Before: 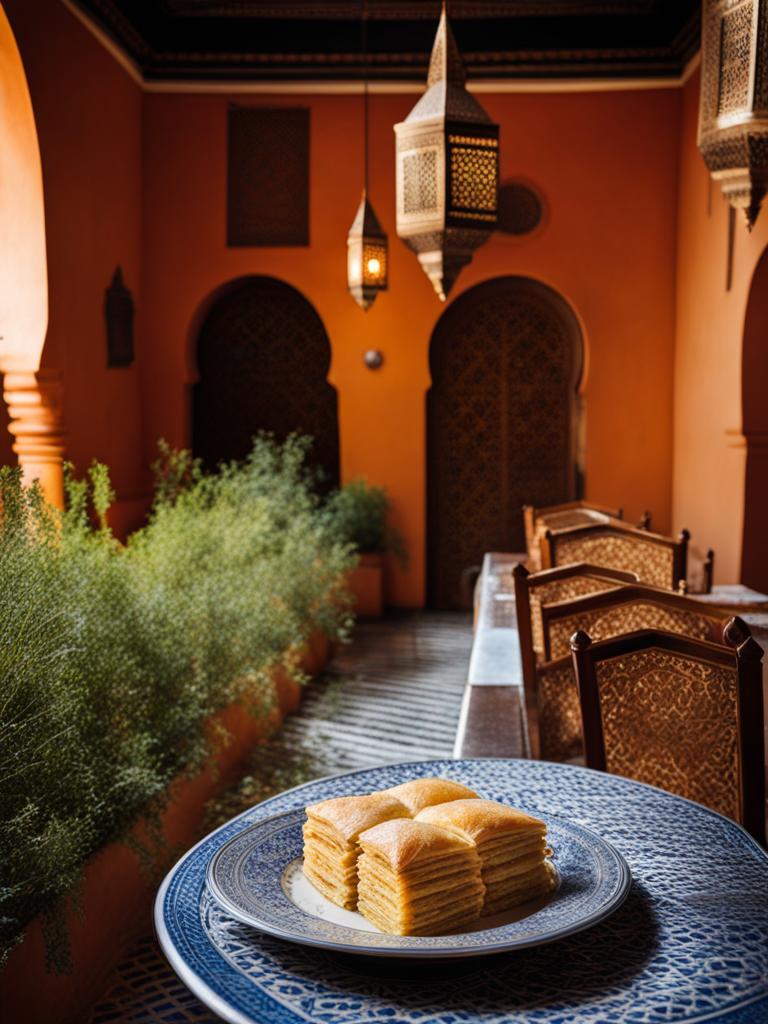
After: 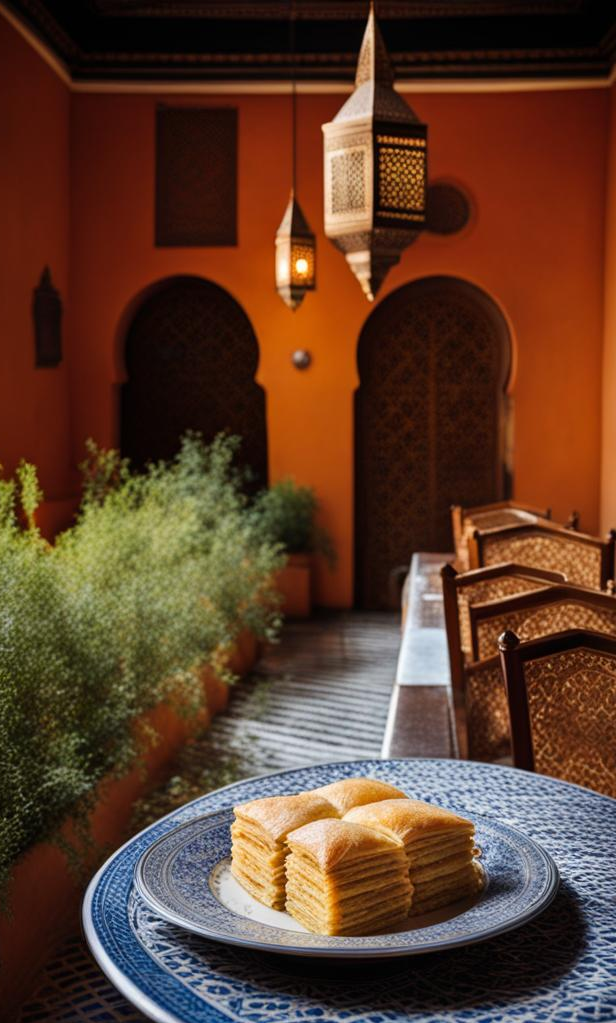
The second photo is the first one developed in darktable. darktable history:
crop and rotate: left 9.484%, right 10.181%
